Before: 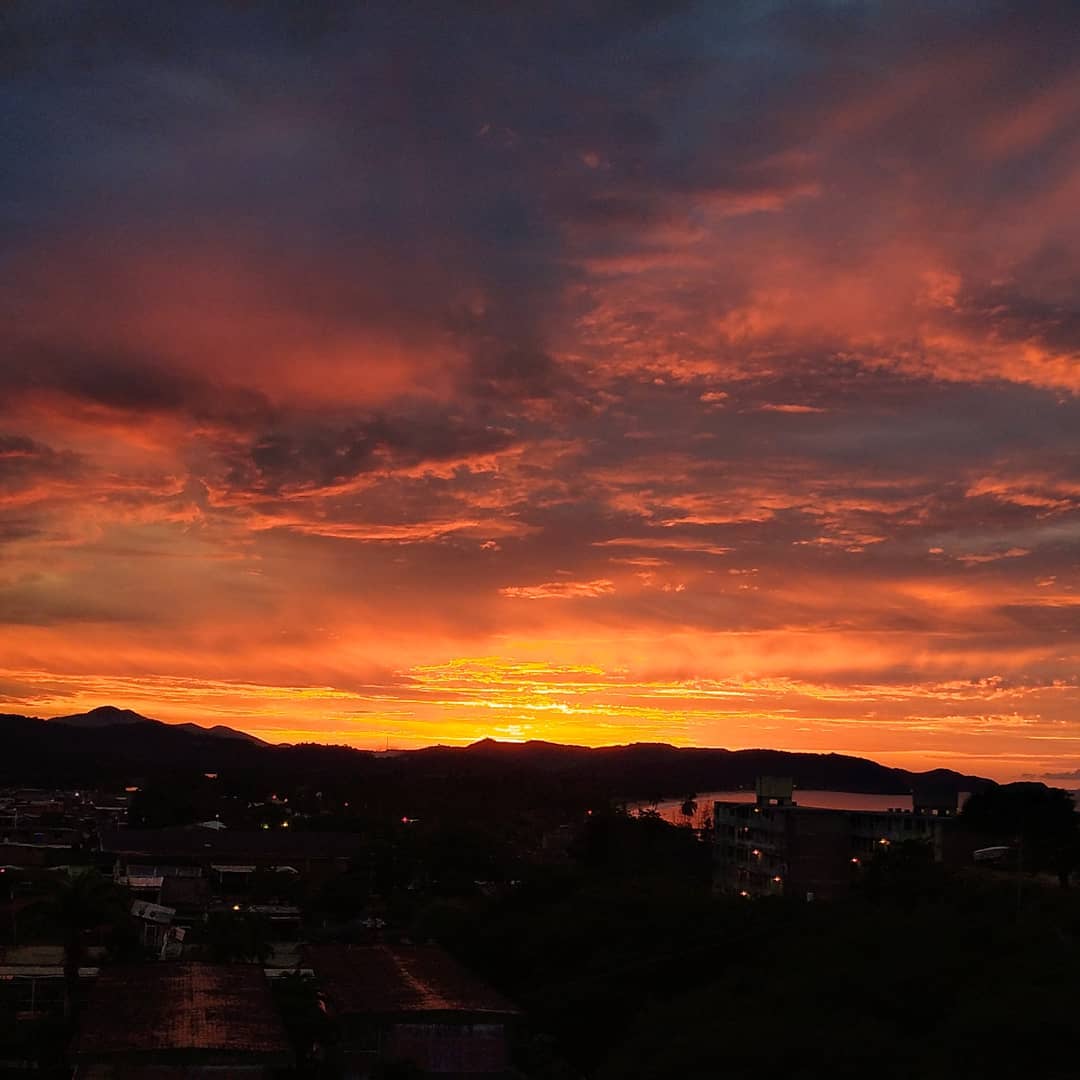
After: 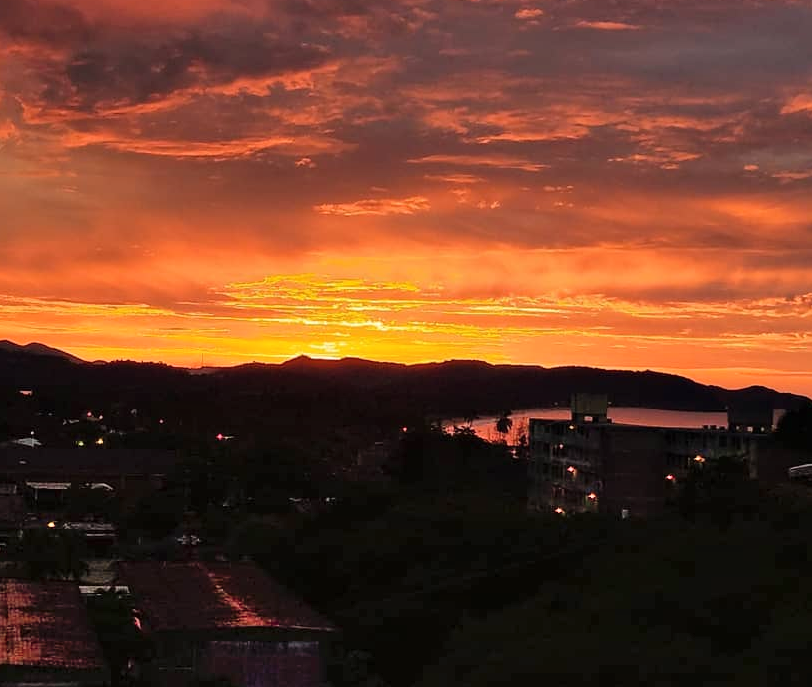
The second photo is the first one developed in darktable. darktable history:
shadows and highlights: shadows 59.37, soften with gaussian
crop and rotate: left 17.213%, top 35.547%, right 7.536%, bottom 0.806%
